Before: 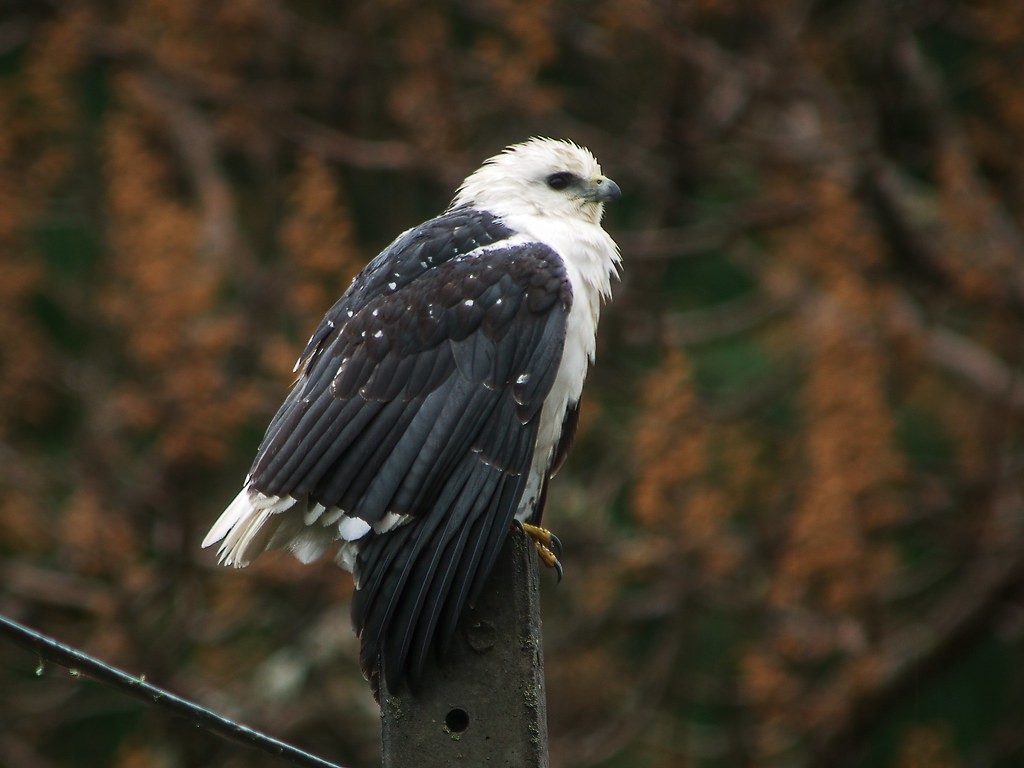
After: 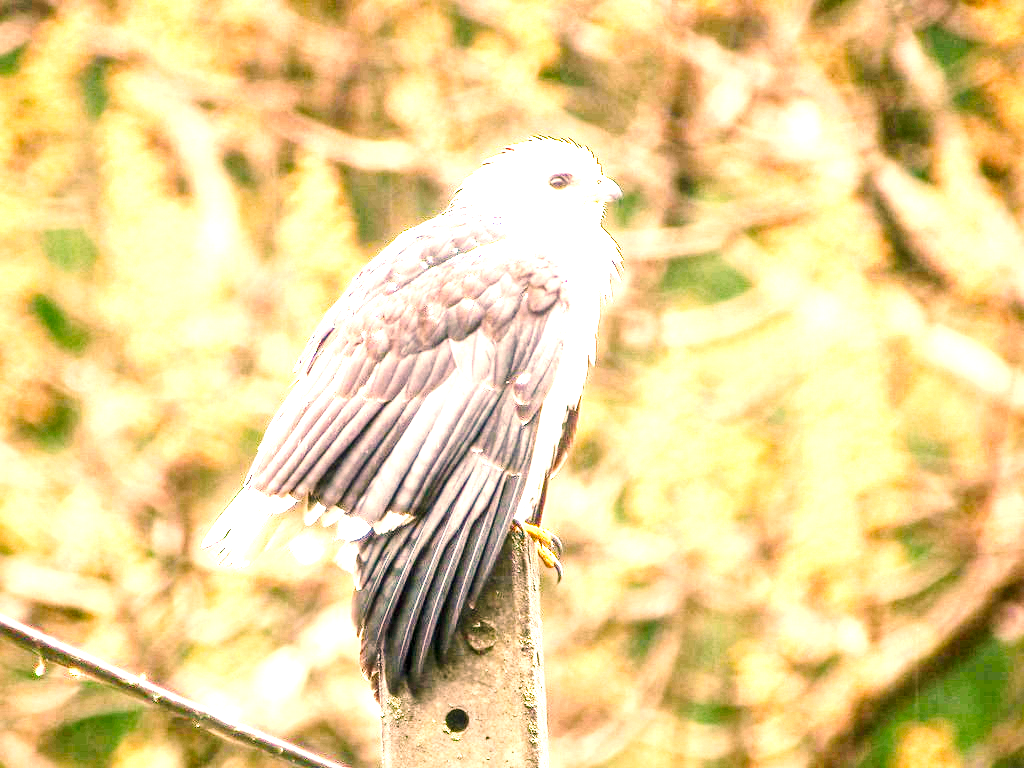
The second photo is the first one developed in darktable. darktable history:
exposure: black level correction 0, exposure 4.083 EV, compensate exposure bias true, compensate highlight preservation false
base curve: curves: ch0 [(0, 0) (0.036, 0.025) (0.121, 0.166) (0.206, 0.329) (0.605, 0.79) (1, 1)], preserve colors none
color balance rgb: perceptual saturation grading › global saturation 20%, perceptual saturation grading › highlights -25.082%, perceptual saturation grading › shadows 25.555%, perceptual brilliance grading › global brilliance 15.785%, perceptual brilliance grading › shadows -35.648%, global vibrance 20%
color correction: highlights a* 21.88, highlights b* 21.8
local contrast: highlights 28%, detail 150%
